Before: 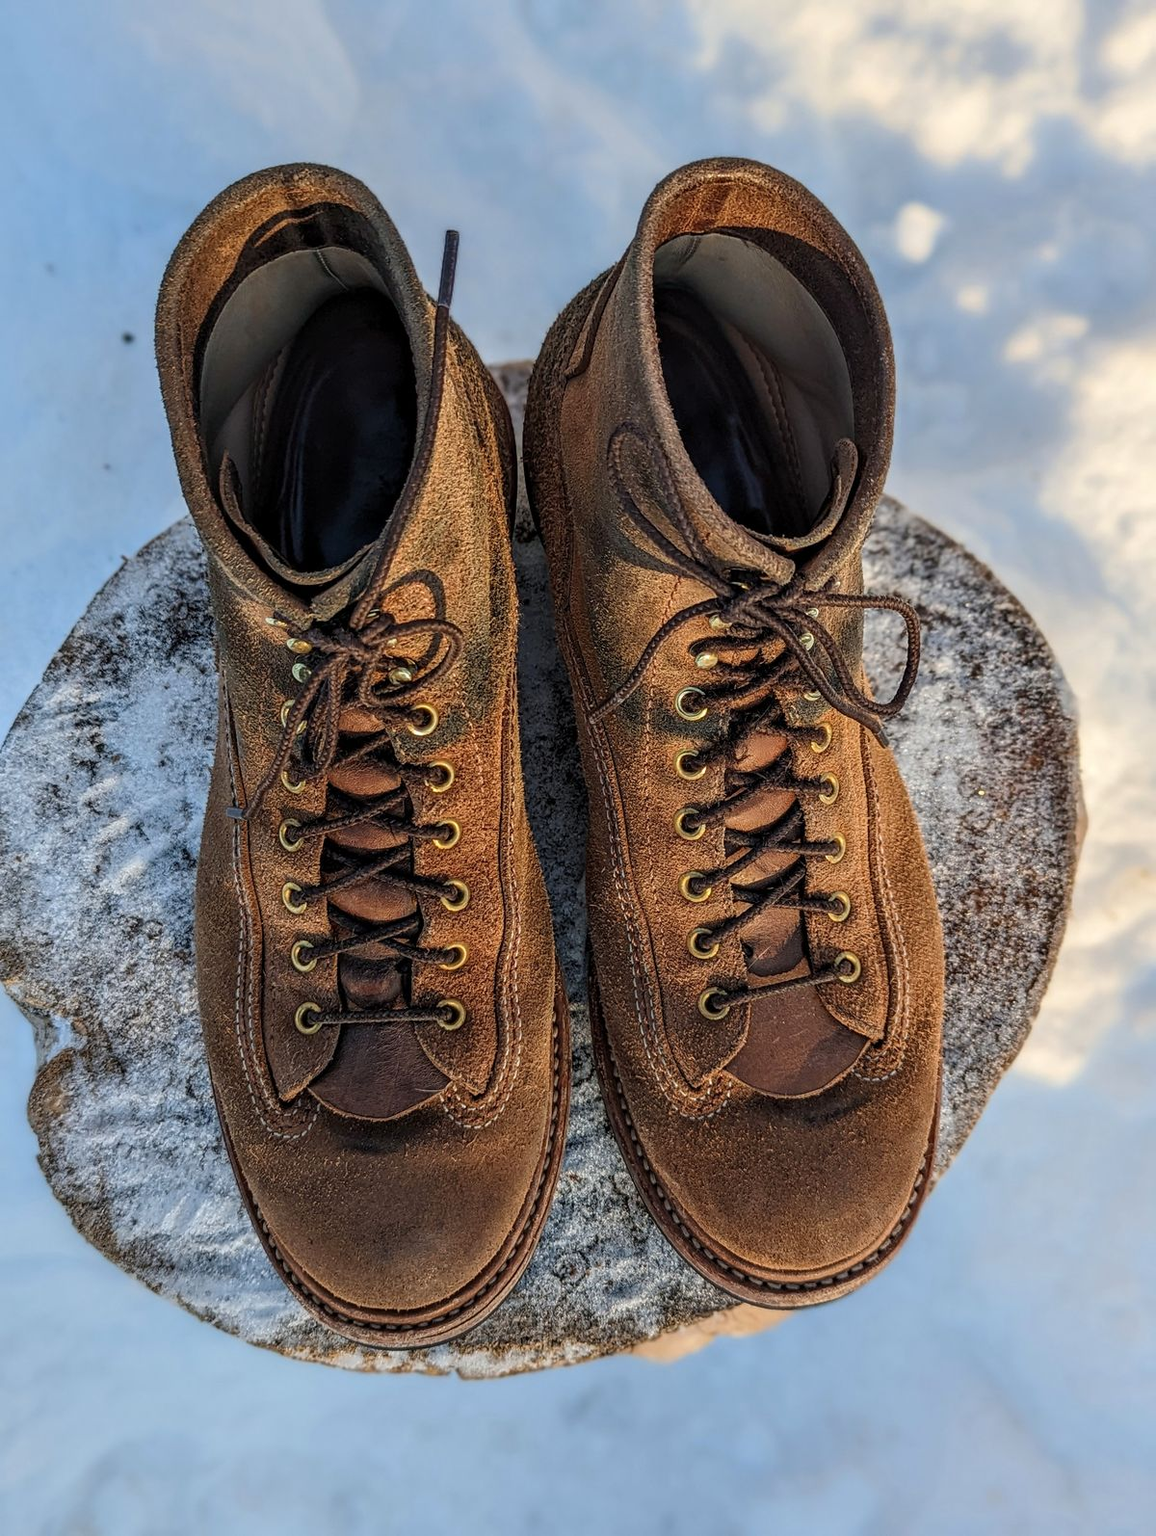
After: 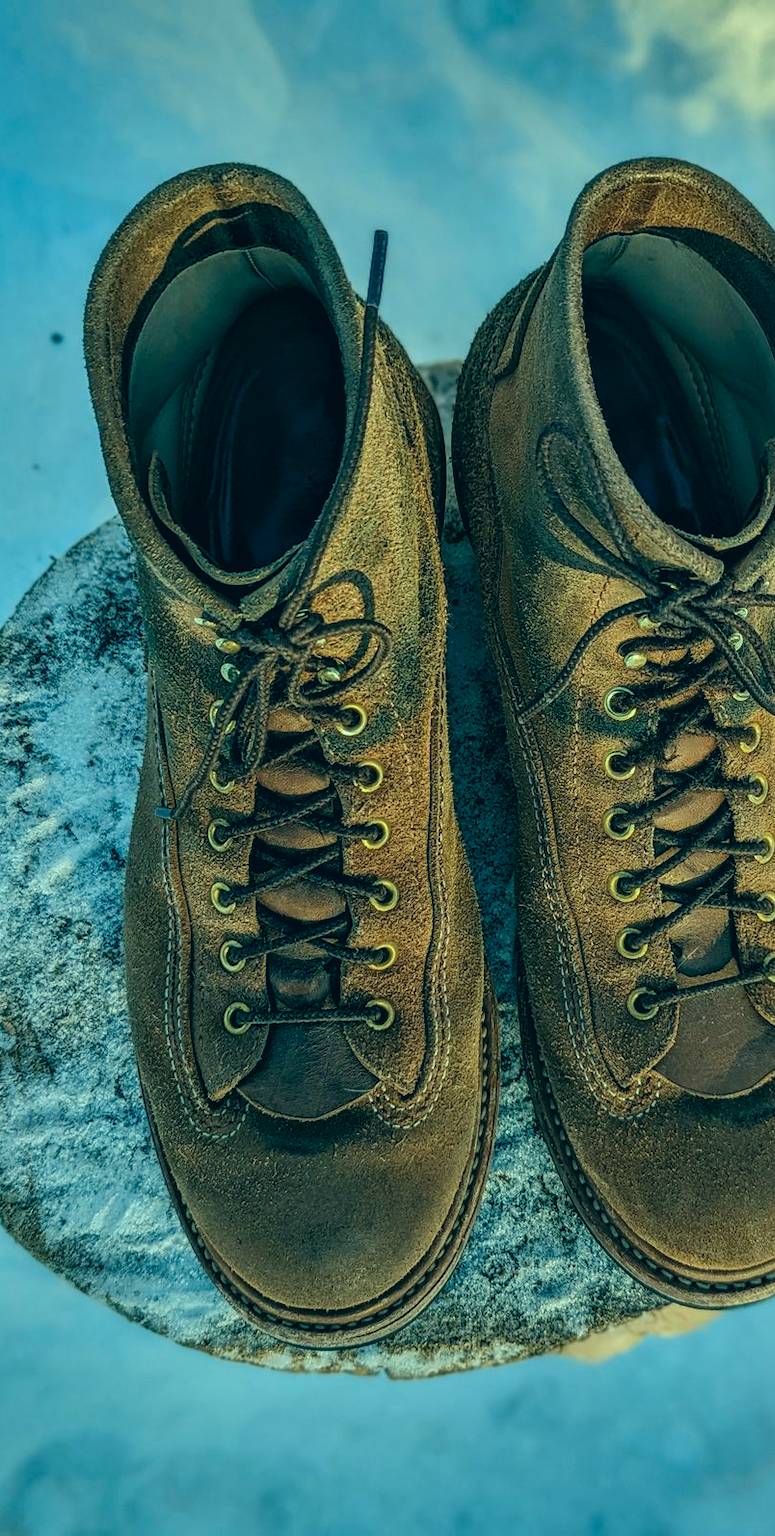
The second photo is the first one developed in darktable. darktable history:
crop and rotate: left 6.236%, right 26.669%
color correction: highlights a* -19.59, highlights b* 9.8, shadows a* -20.09, shadows b* -11.29
shadows and highlights: shadows 20.76, highlights -81.04, soften with gaussian
